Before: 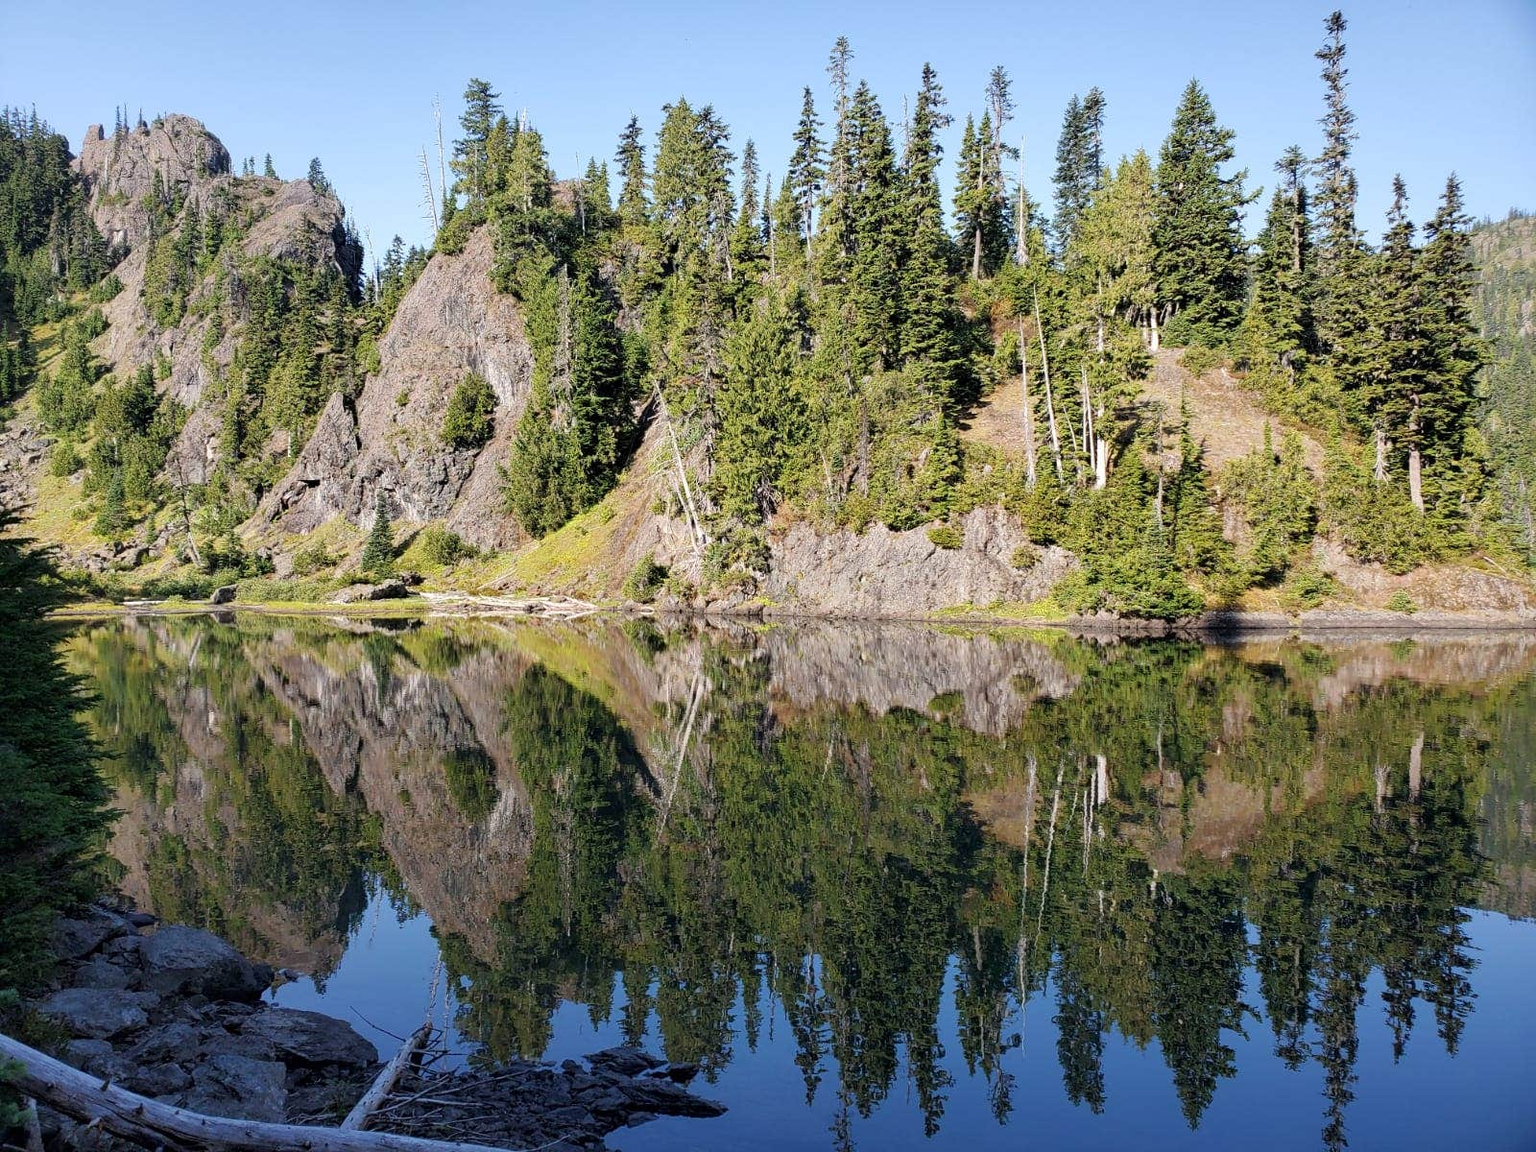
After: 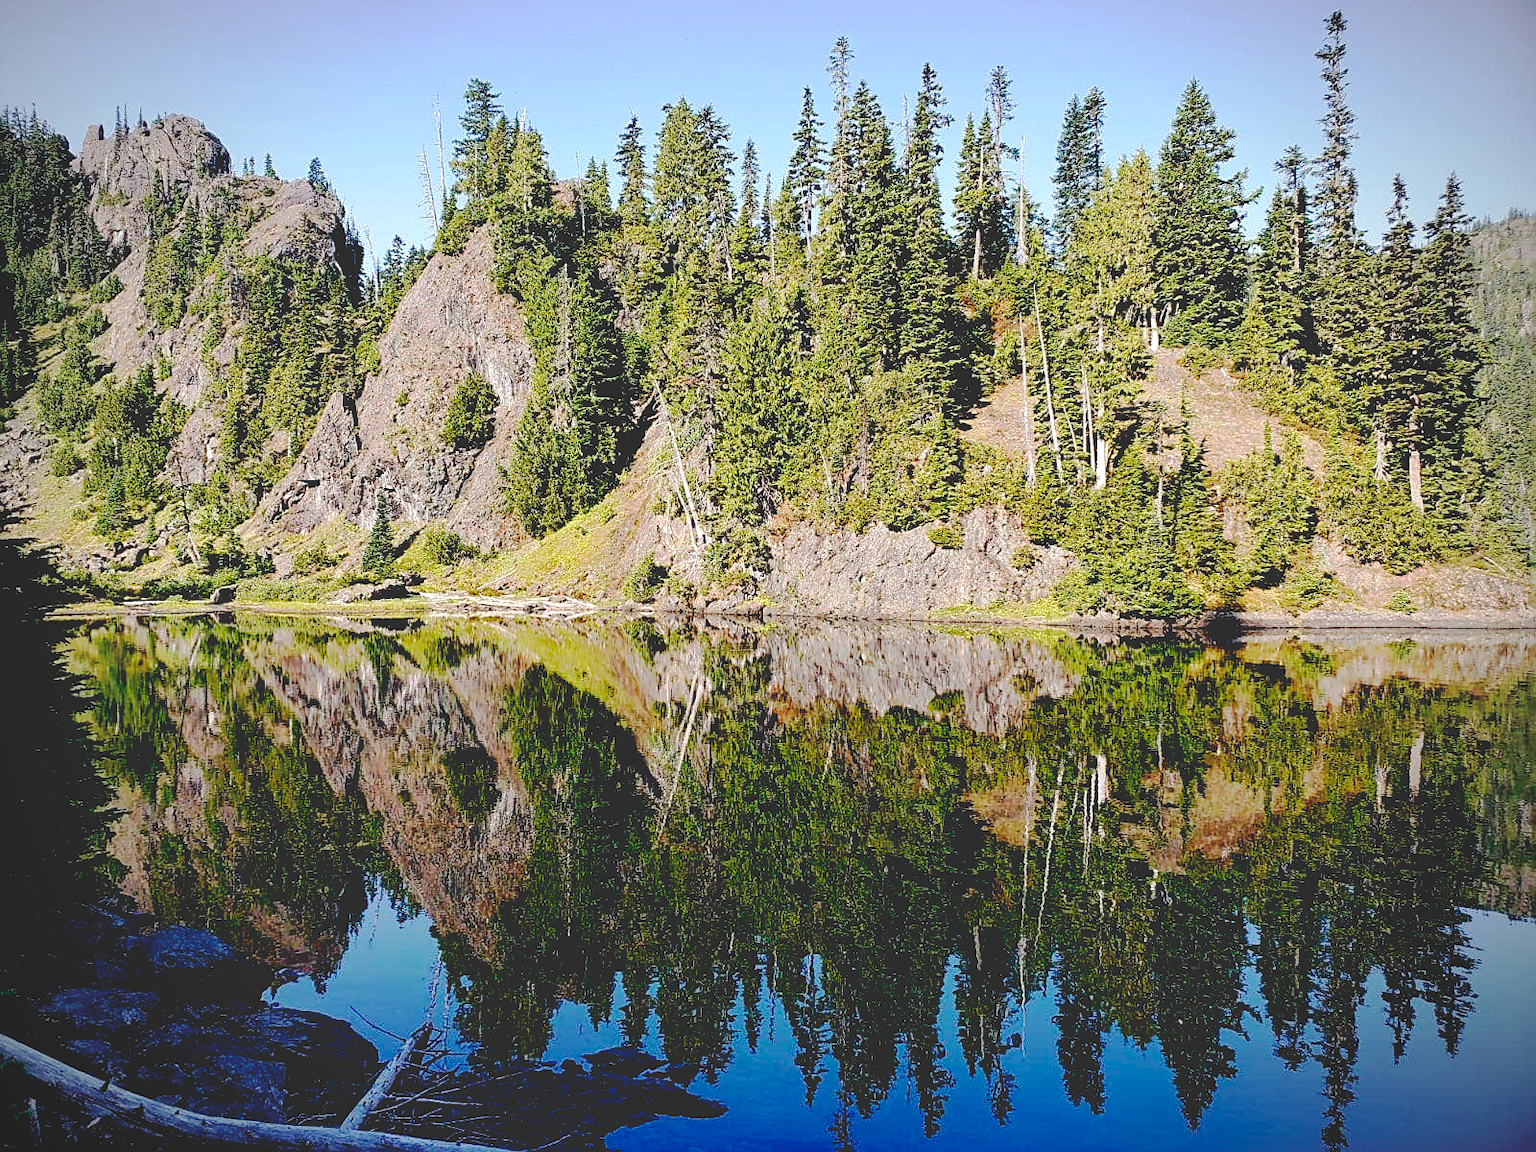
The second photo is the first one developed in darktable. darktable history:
sharpen: amount 0.497
base curve: curves: ch0 [(0.065, 0.026) (0.236, 0.358) (0.53, 0.546) (0.777, 0.841) (0.924, 0.992)], preserve colors none
vignetting: brightness -0.476
velvia: on, module defaults
